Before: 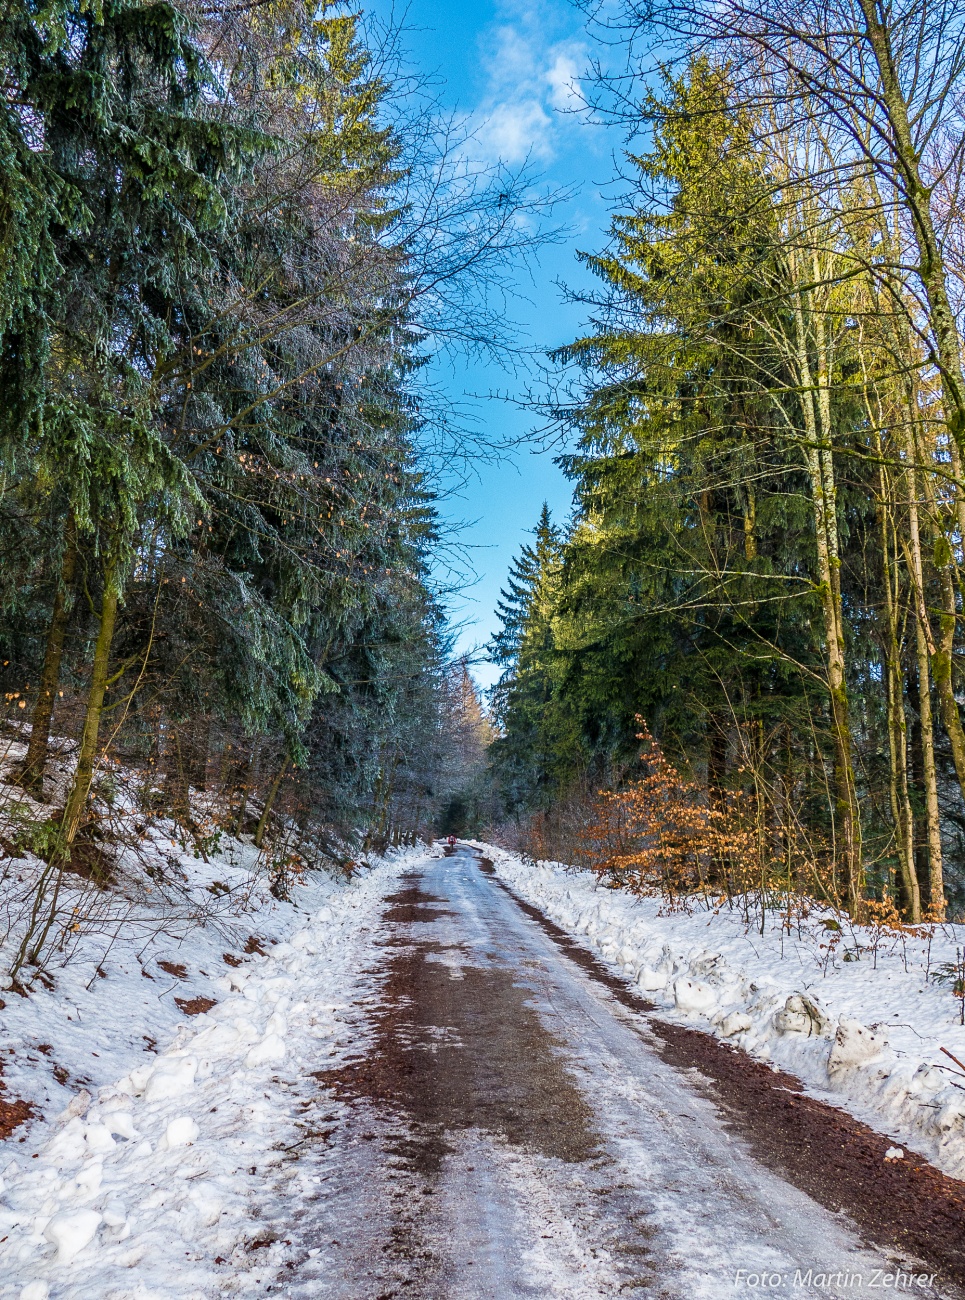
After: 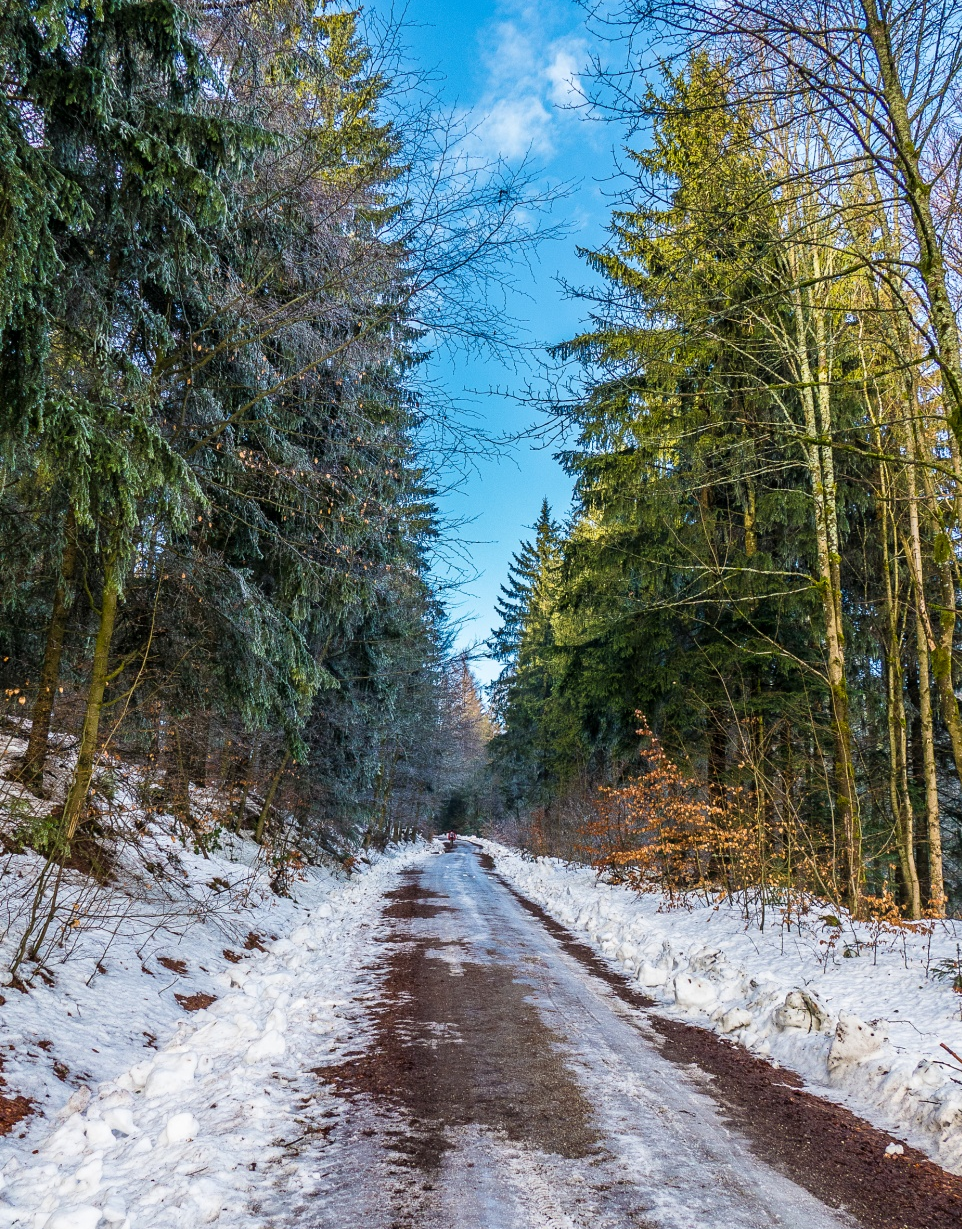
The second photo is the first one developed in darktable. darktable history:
crop: top 0.352%, right 0.263%, bottom 5.038%
